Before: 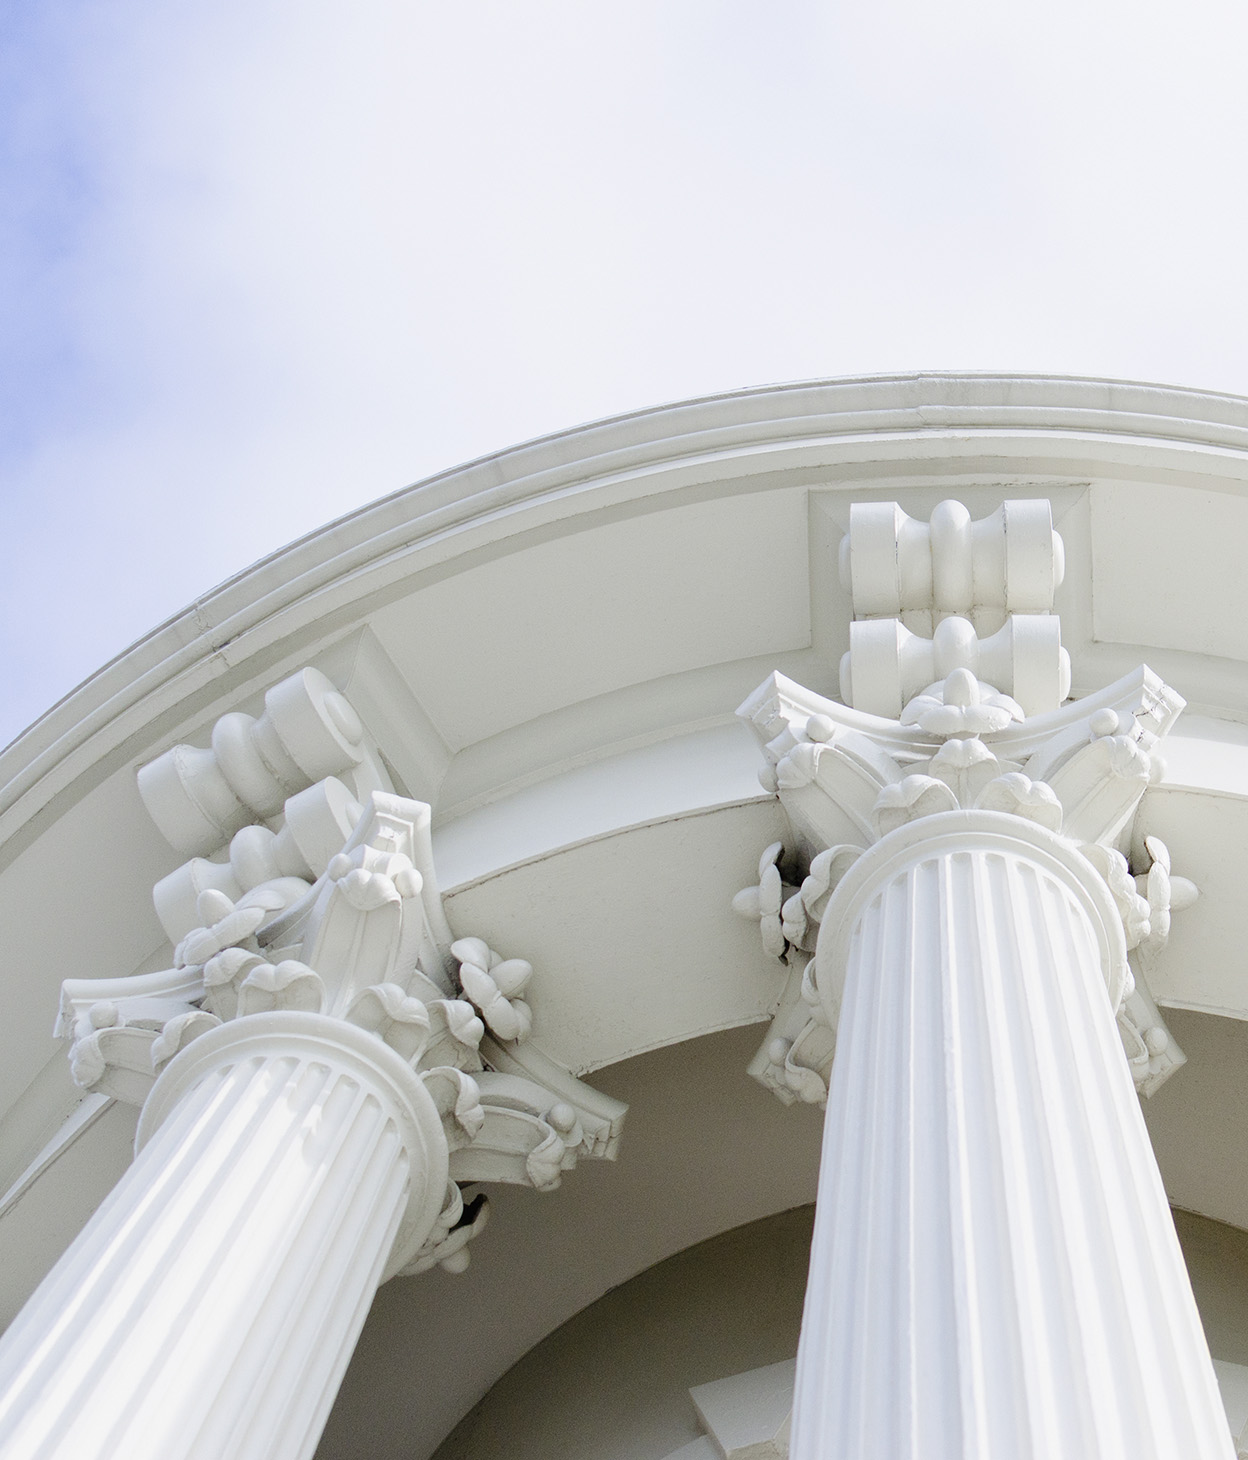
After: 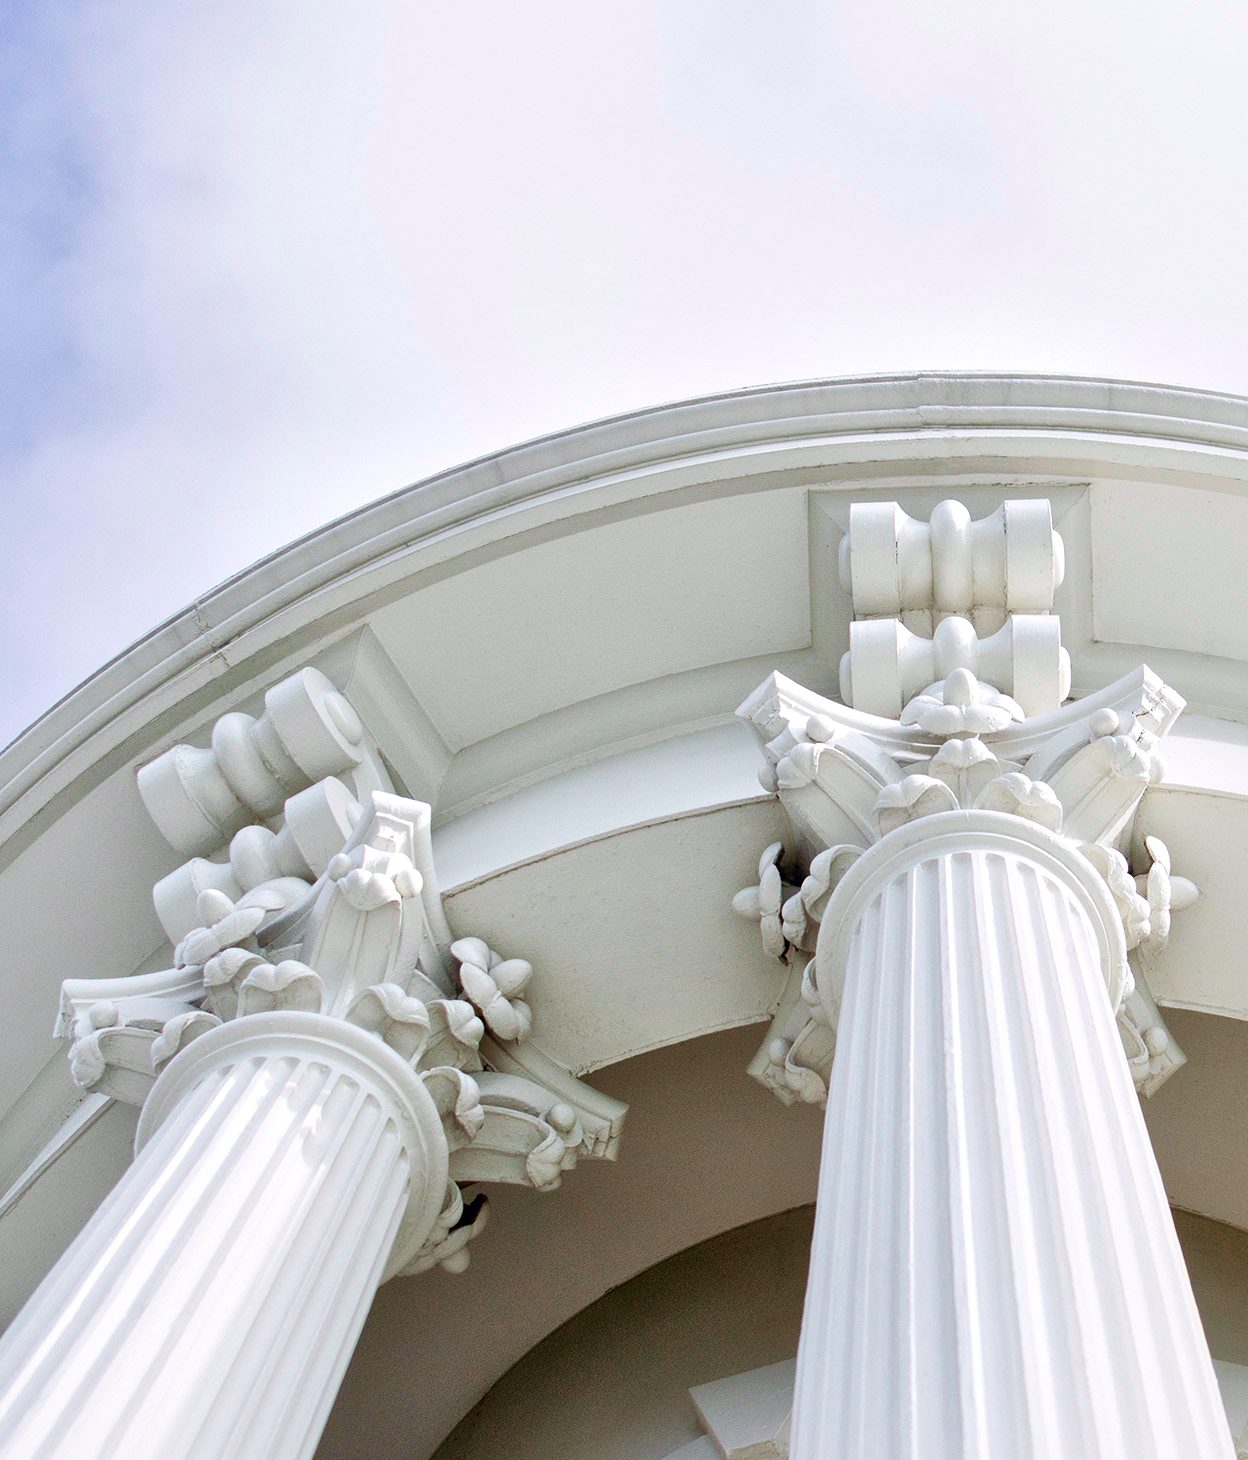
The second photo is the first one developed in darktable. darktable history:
tone curve: curves: ch0 [(0, 0) (0.15, 0.17) (0.452, 0.437) (0.611, 0.588) (0.751, 0.749) (1, 1)]; ch1 [(0, 0) (0.325, 0.327) (0.413, 0.442) (0.475, 0.467) (0.512, 0.522) (0.541, 0.55) (0.617, 0.612) (0.695, 0.697) (1, 1)]; ch2 [(0, 0) (0.386, 0.397) (0.452, 0.459) (0.505, 0.498) (0.536, 0.546) (0.574, 0.571) (0.633, 0.653) (1, 1)], color space Lab, independent channels, preserve colors none
local contrast: mode bilateral grid, contrast 20, coarseness 50, detail 161%, midtone range 0.2
